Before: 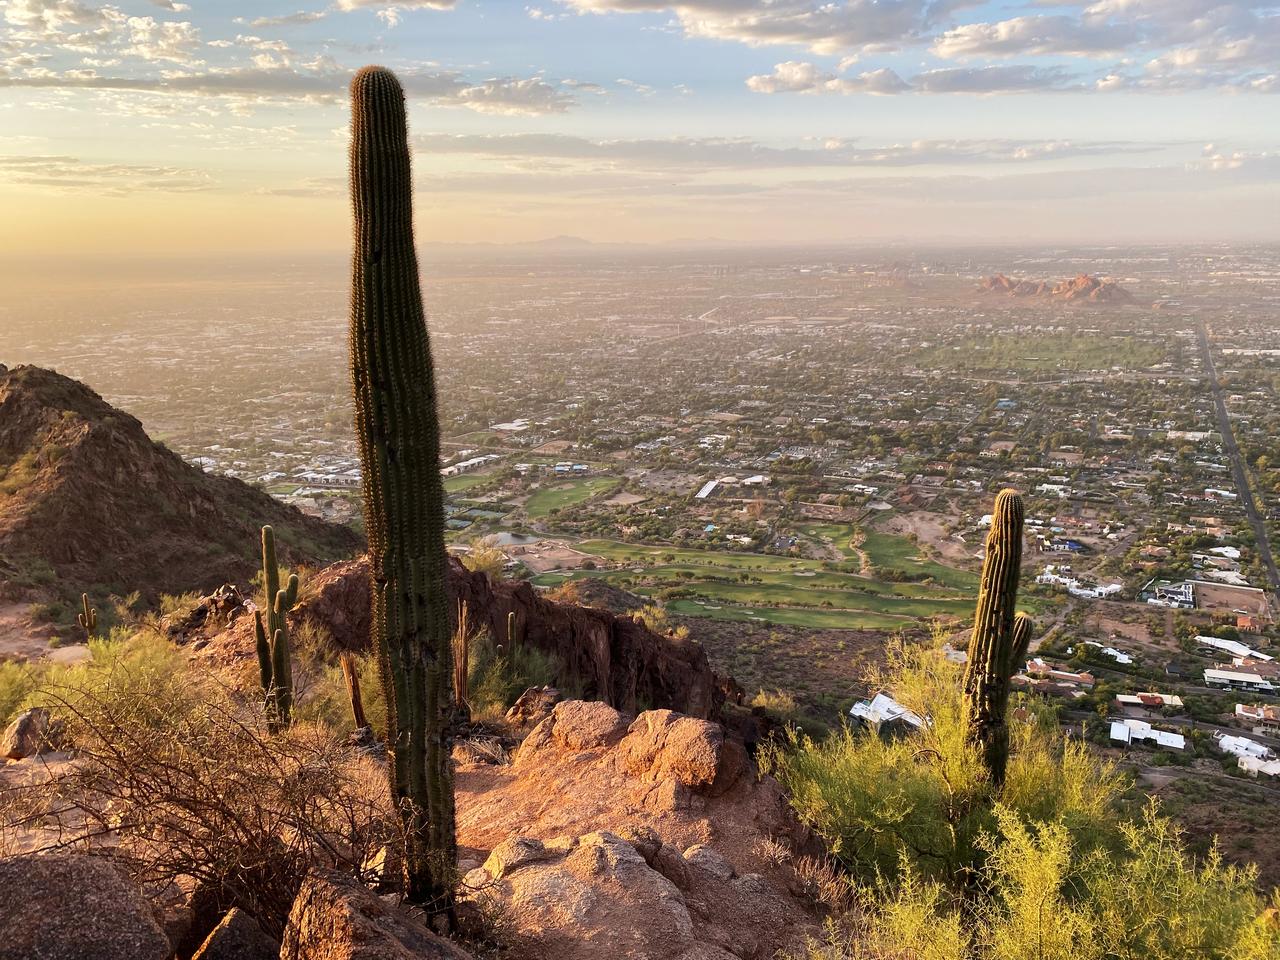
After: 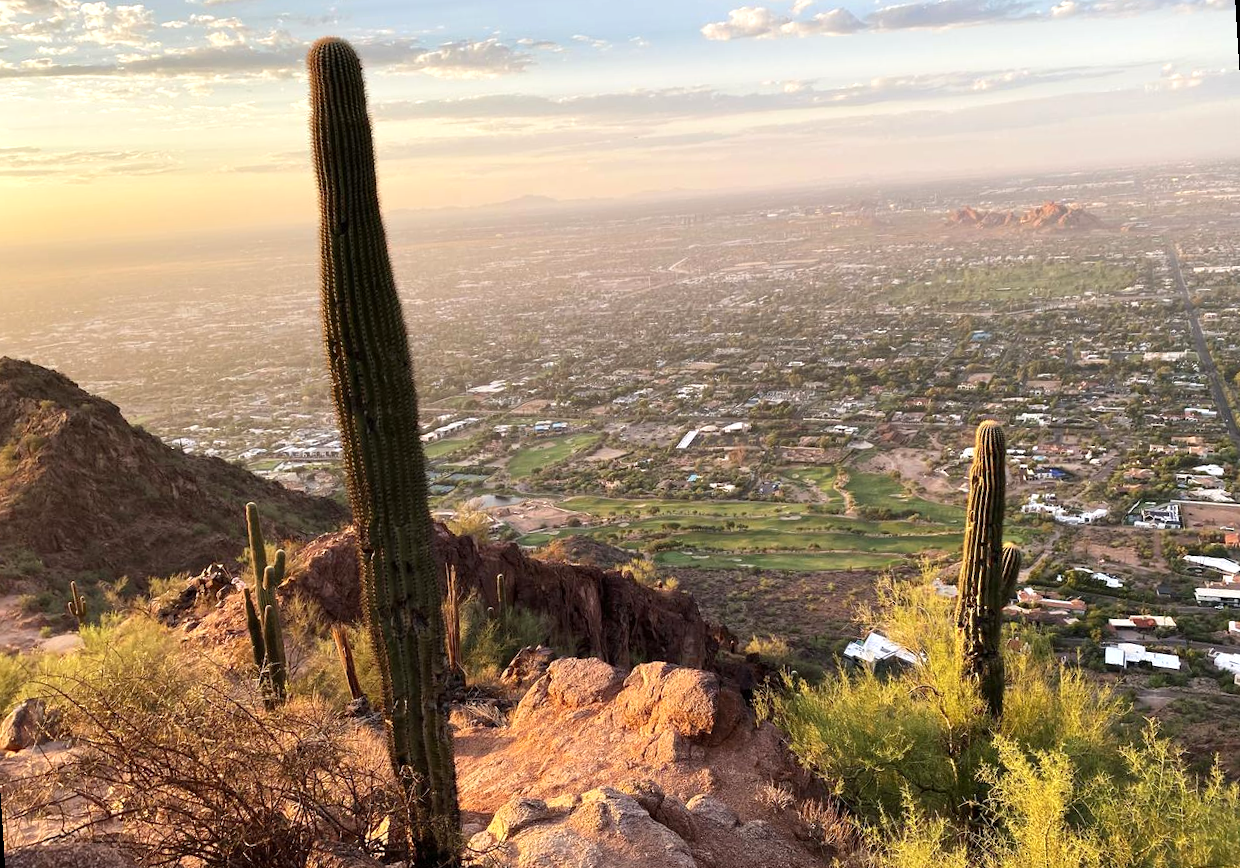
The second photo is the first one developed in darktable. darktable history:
exposure: exposure 0.3 EV, compensate highlight preservation false
rotate and perspective: rotation -3.52°, crop left 0.036, crop right 0.964, crop top 0.081, crop bottom 0.919
